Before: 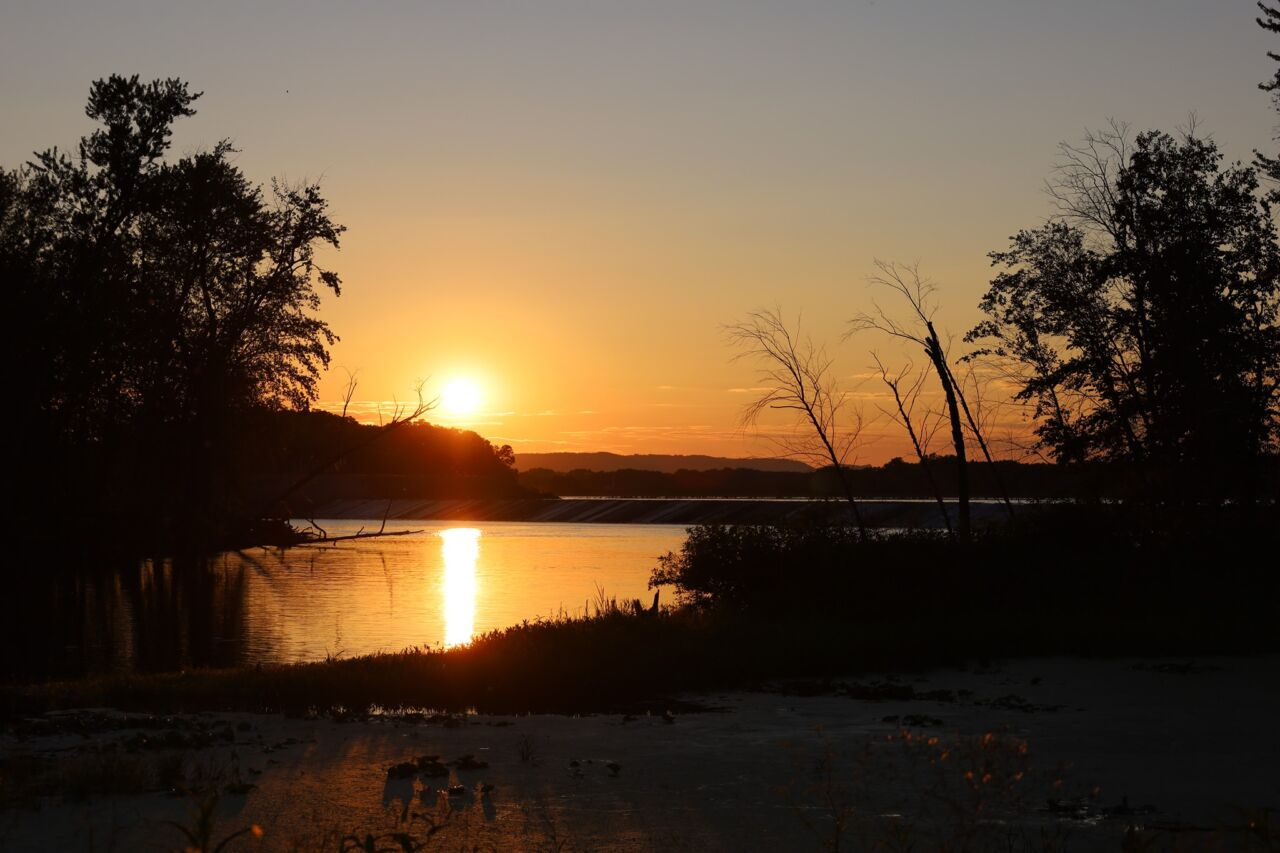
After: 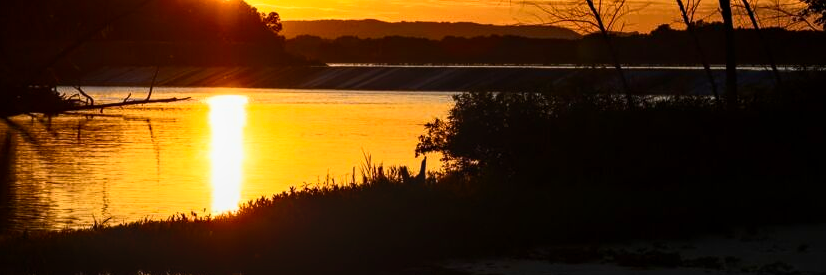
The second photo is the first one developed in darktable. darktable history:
contrast brightness saturation: contrast 0.371, brightness 0.113
color balance rgb: perceptual saturation grading › global saturation 29.518%
local contrast: highlights 61%, detail 143%, midtone range 0.426
crop: left 18.216%, top 50.858%, right 17.219%, bottom 16.85%
